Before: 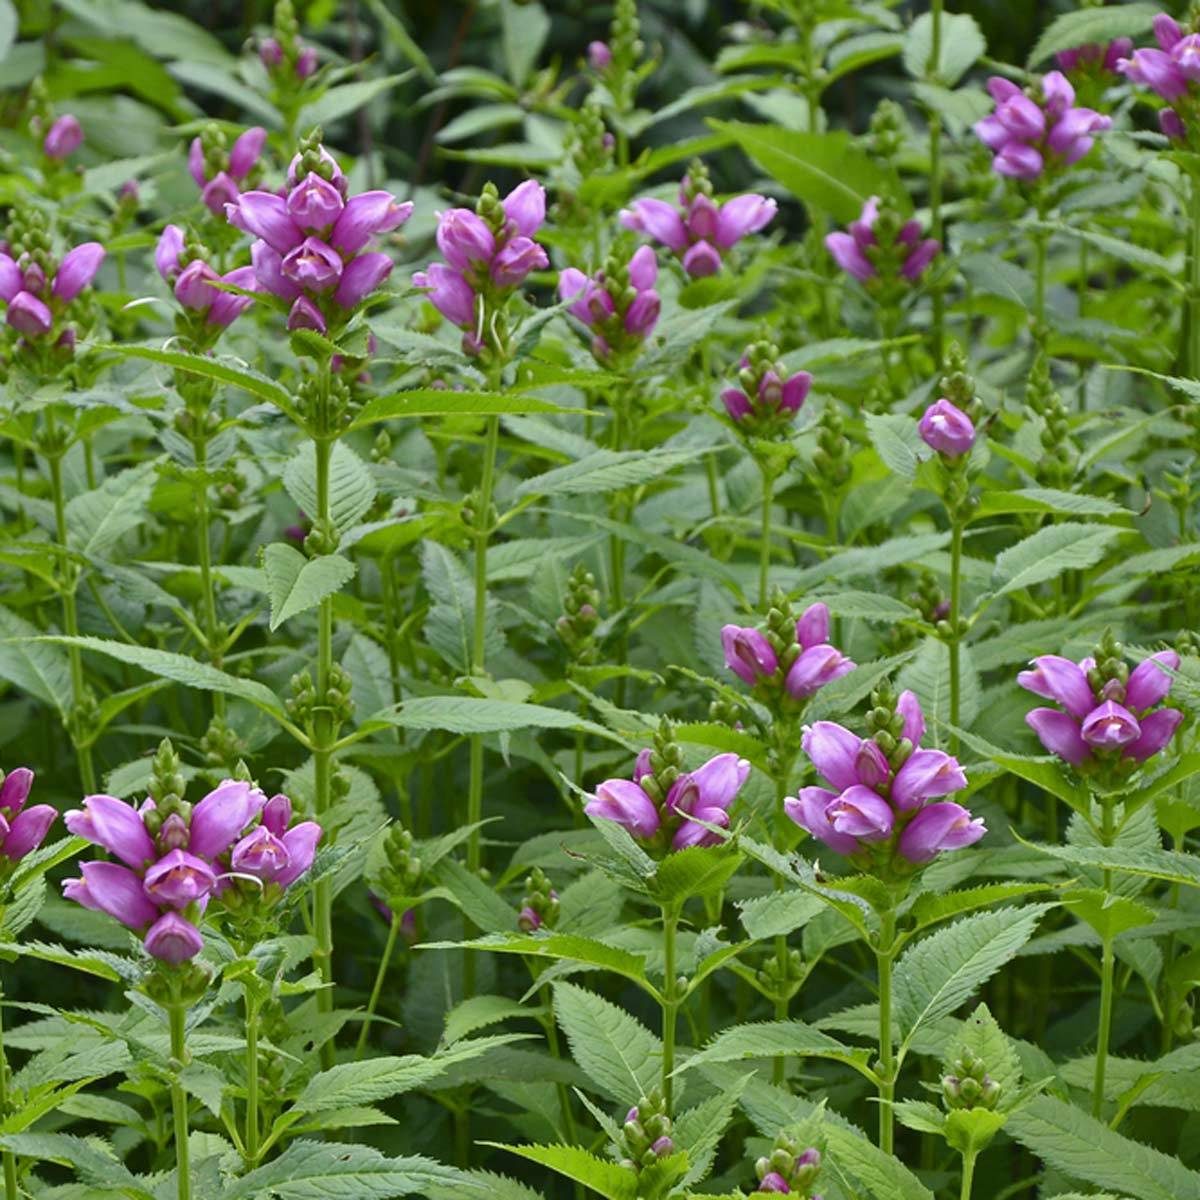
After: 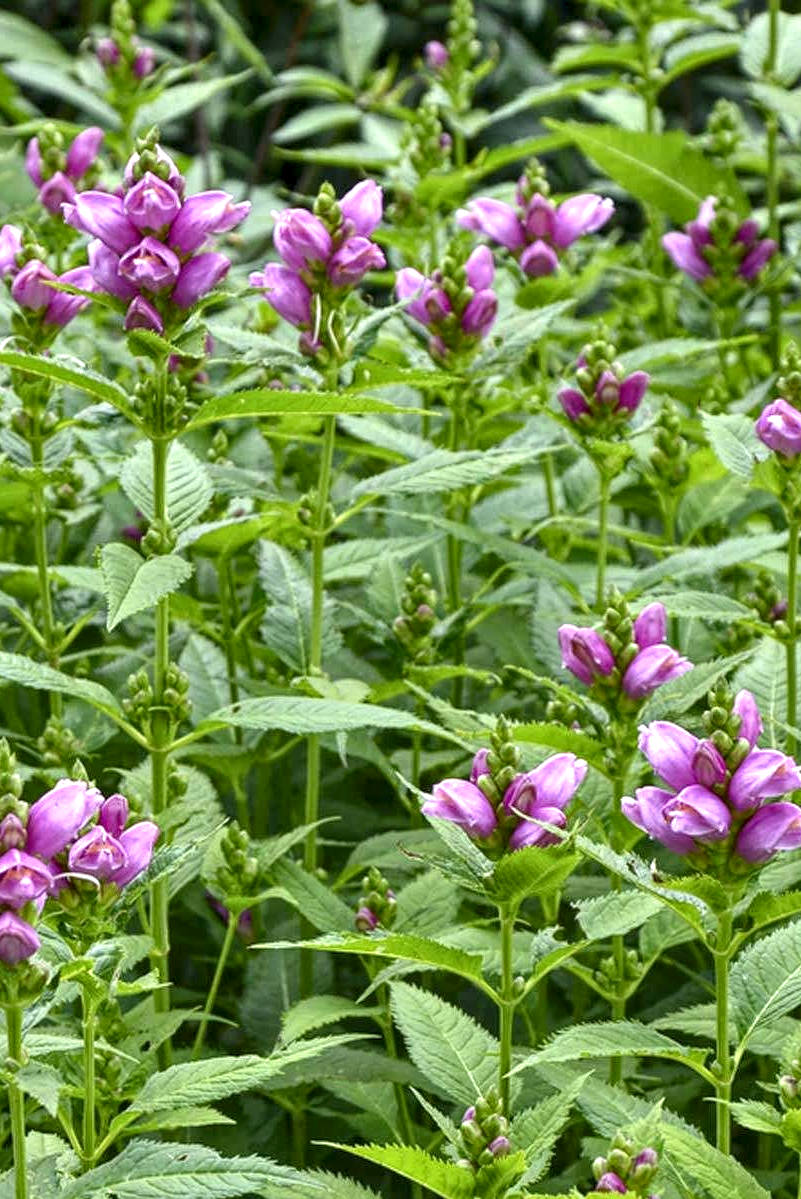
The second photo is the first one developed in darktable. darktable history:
exposure: black level correction 0.001, exposure 0.499 EV, compensate highlight preservation false
crop and rotate: left 13.605%, right 19.619%
local contrast: highlights 103%, shadows 102%, detail 201%, midtone range 0.2
color correction: highlights b* 0.024
